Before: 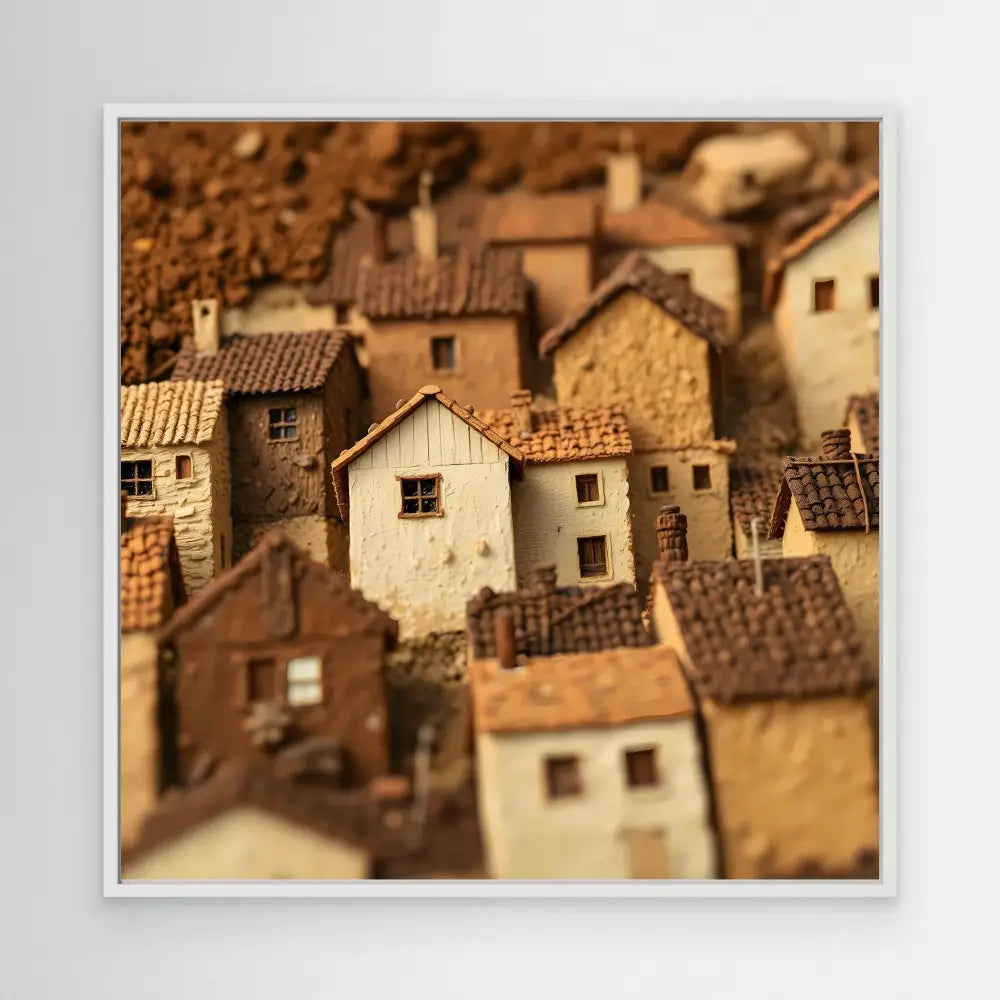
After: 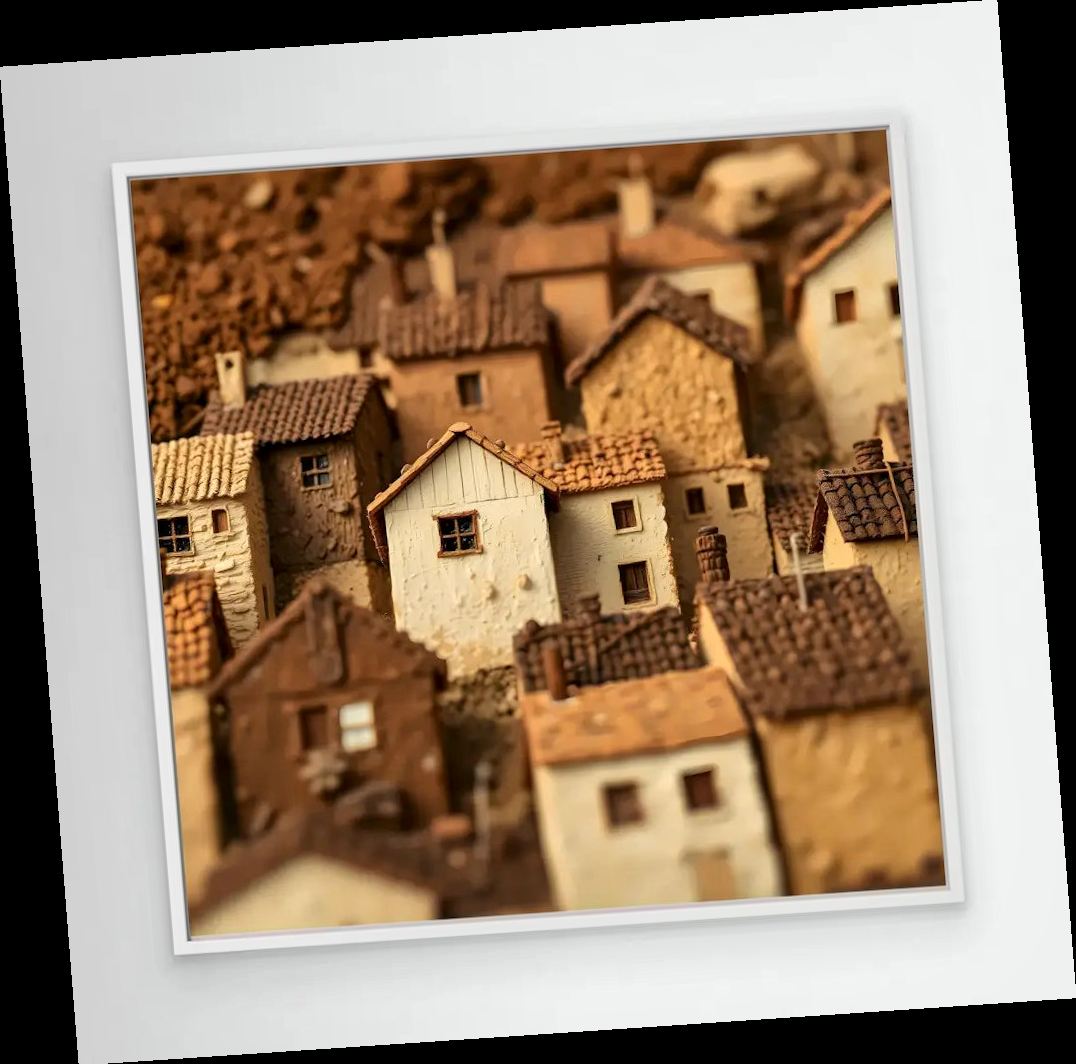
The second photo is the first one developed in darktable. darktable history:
rotate and perspective: rotation -4.2°, shear 0.006, automatic cropping off
local contrast: mode bilateral grid, contrast 20, coarseness 50, detail 130%, midtone range 0.2
